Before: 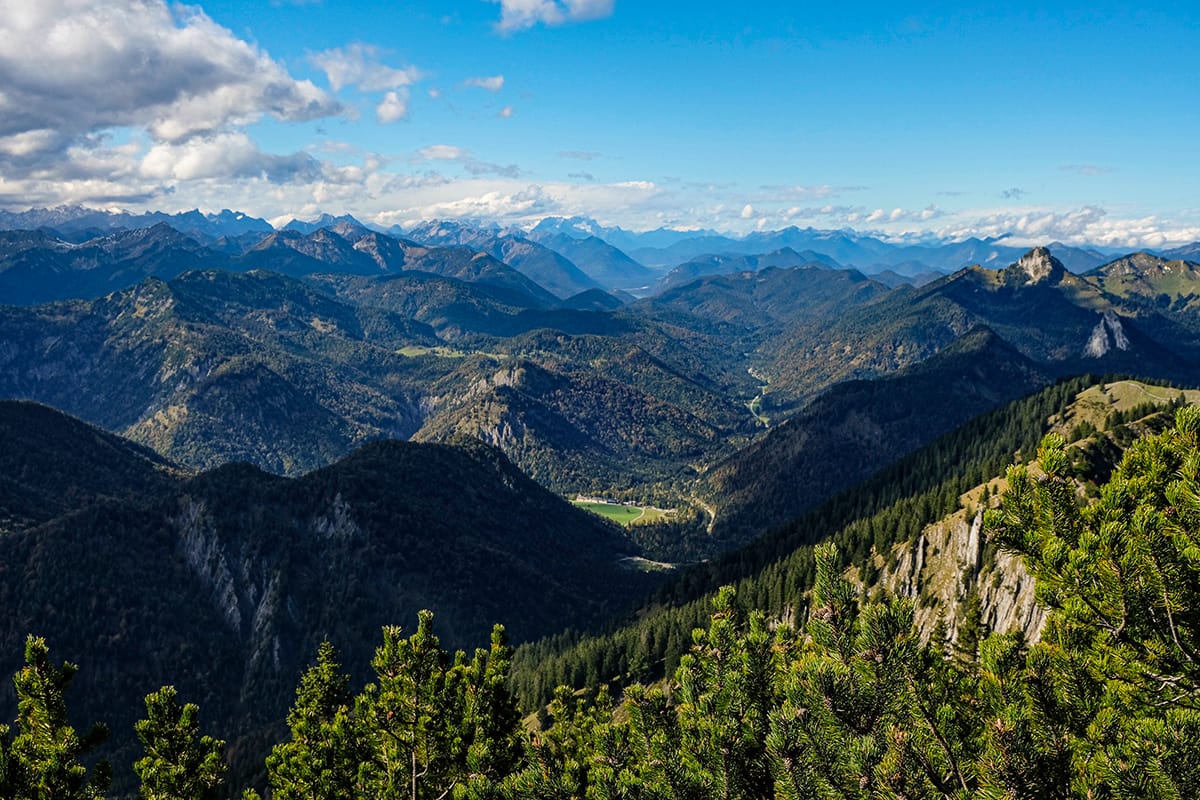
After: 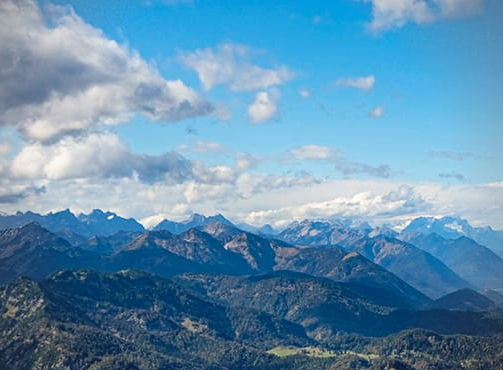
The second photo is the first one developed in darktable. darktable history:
vignetting: fall-off radius 60.92%
crop and rotate: left 10.817%, top 0.062%, right 47.194%, bottom 53.626%
